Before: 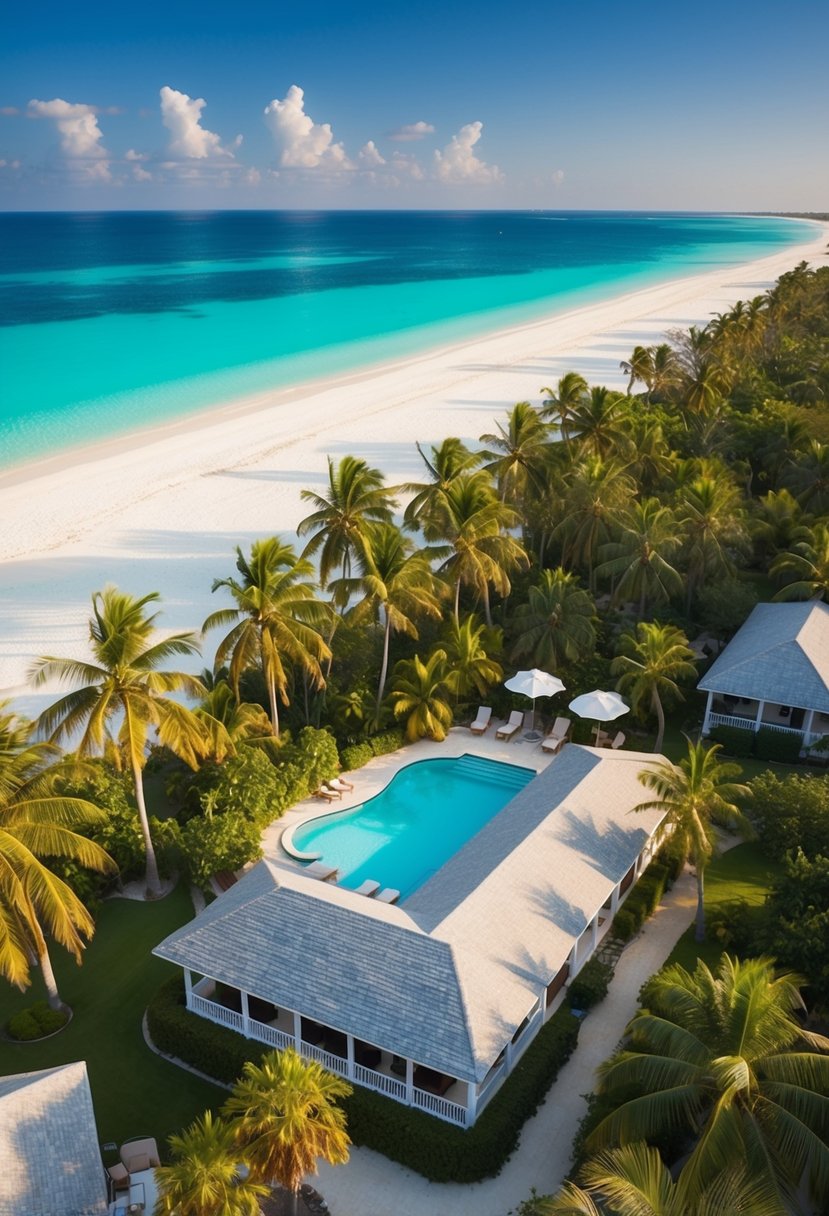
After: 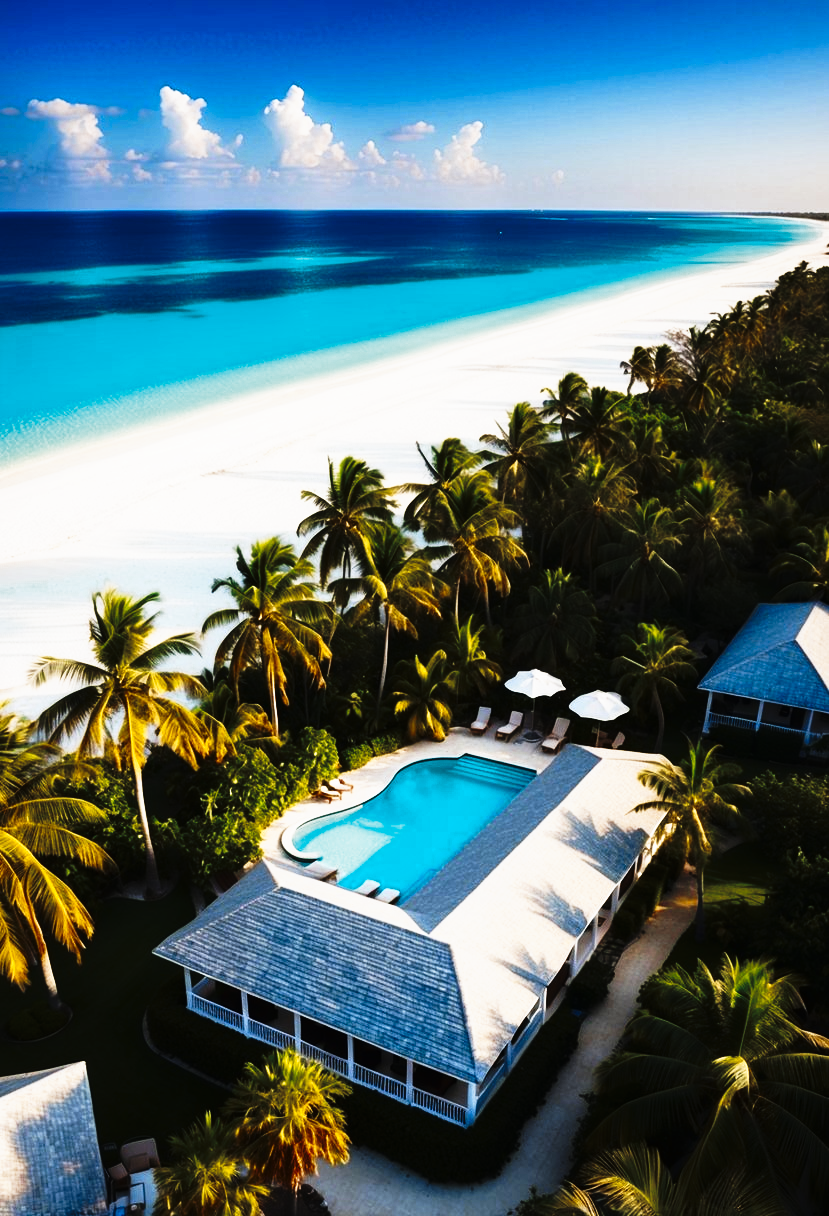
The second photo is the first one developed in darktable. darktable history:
tone curve: curves: ch0 [(0, 0) (0.003, 0.005) (0.011, 0.008) (0.025, 0.013) (0.044, 0.017) (0.069, 0.022) (0.1, 0.029) (0.136, 0.038) (0.177, 0.053) (0.224, 0.081) (0.277, 0.128) (0.335, 0.214) (0.399, 0.343) (0.468, 0.478) (0.543, 0.641) (0.623, 0.798) (0.709, 0.911) (0.801, 0.971) (0.898, 0.99) (1, 1)], preserve colors none
shadows and highlights: shadows 25, highlights -25
contrast brightness saturation: contrast 0.07, brightness -0.13, saturation 0.06
color zones: curves: ch0 [(0, 0.5) (0.125, 0.4) (0.25, 0.5) (0.375, 0.4) (0.5, 0.4) (0.625, 0.6) (0.75, 0.6) (0.875, 0.5)]; ch1 [(0, 0.35) (0.125, 0.45) (0.25, 0.35) (0.375, 0.35) (0.5, 0.35) (0.625, 0.35) (0.75, 0.45) (0.875, 0.35)]; ch2 [(0, 0.6) (0.125, 0.5) (0.25, 0.5) (0.375, 0.6) (0.5, 0.6) (0.625, 0.5) (0.75, 0.5) (0.875, 0.5)]
